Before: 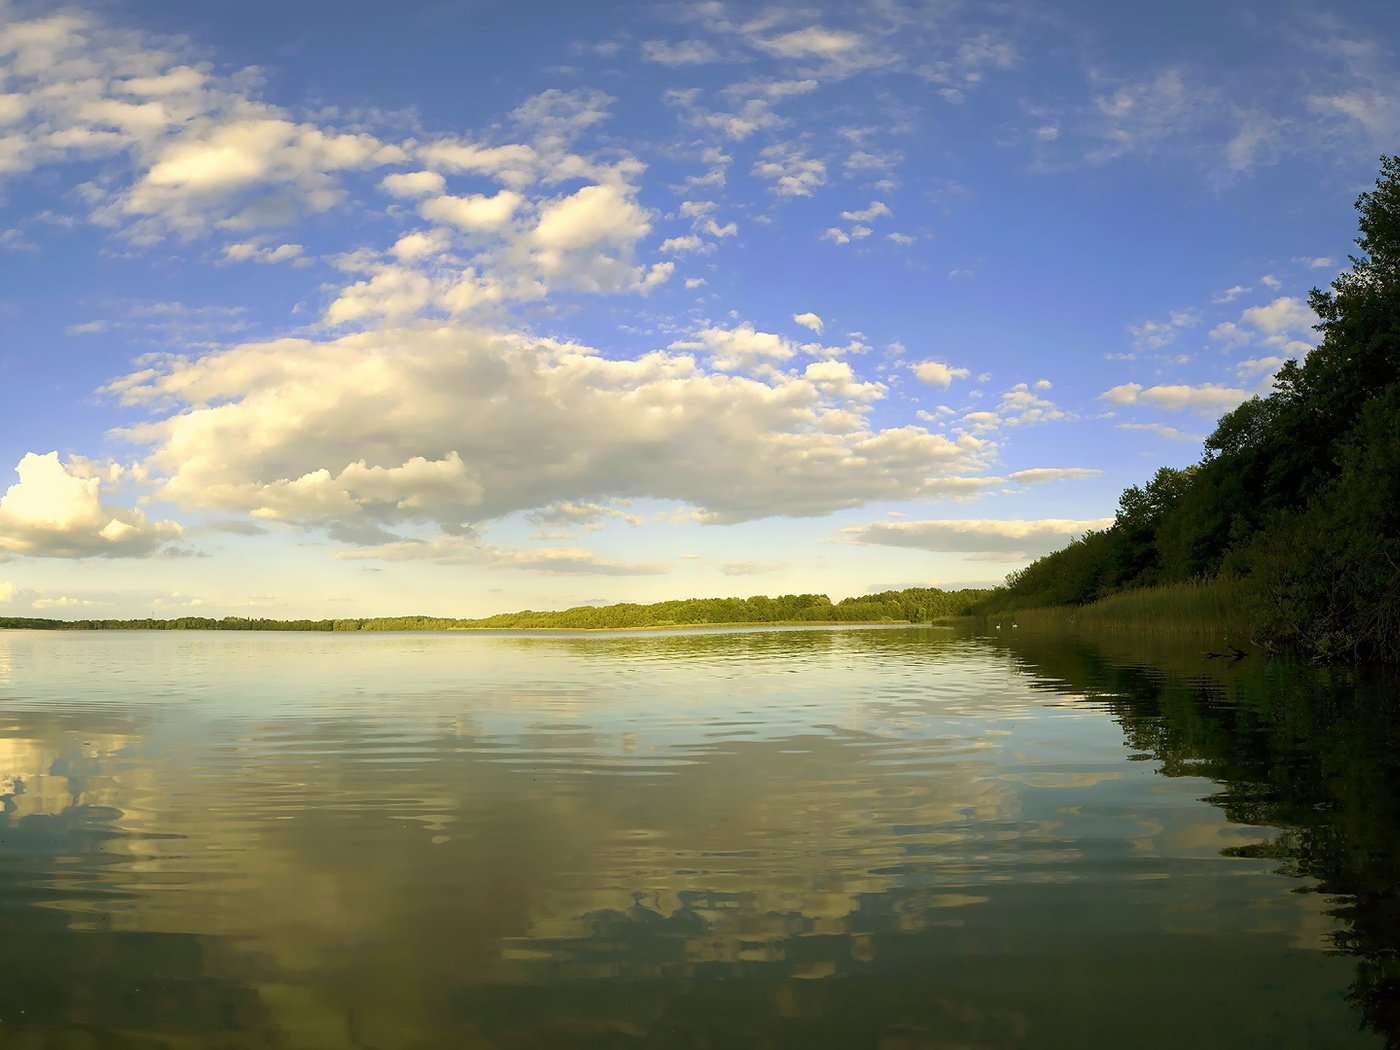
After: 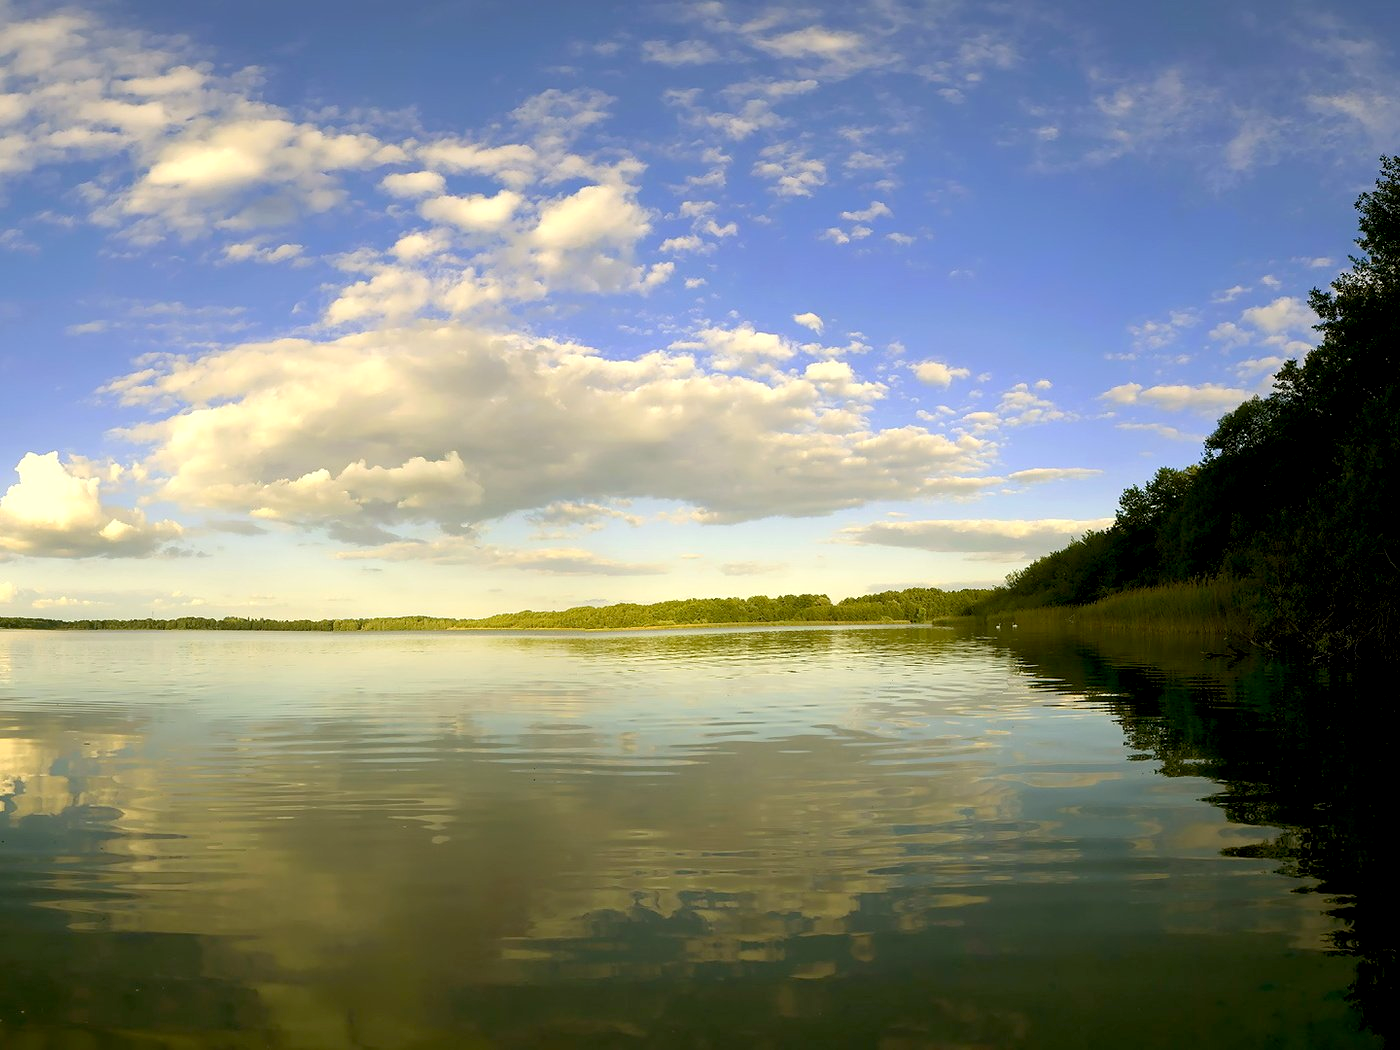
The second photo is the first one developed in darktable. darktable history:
exposure: black level correction 0.009, exposure 0.11 EV, compensate highlight preservation false
